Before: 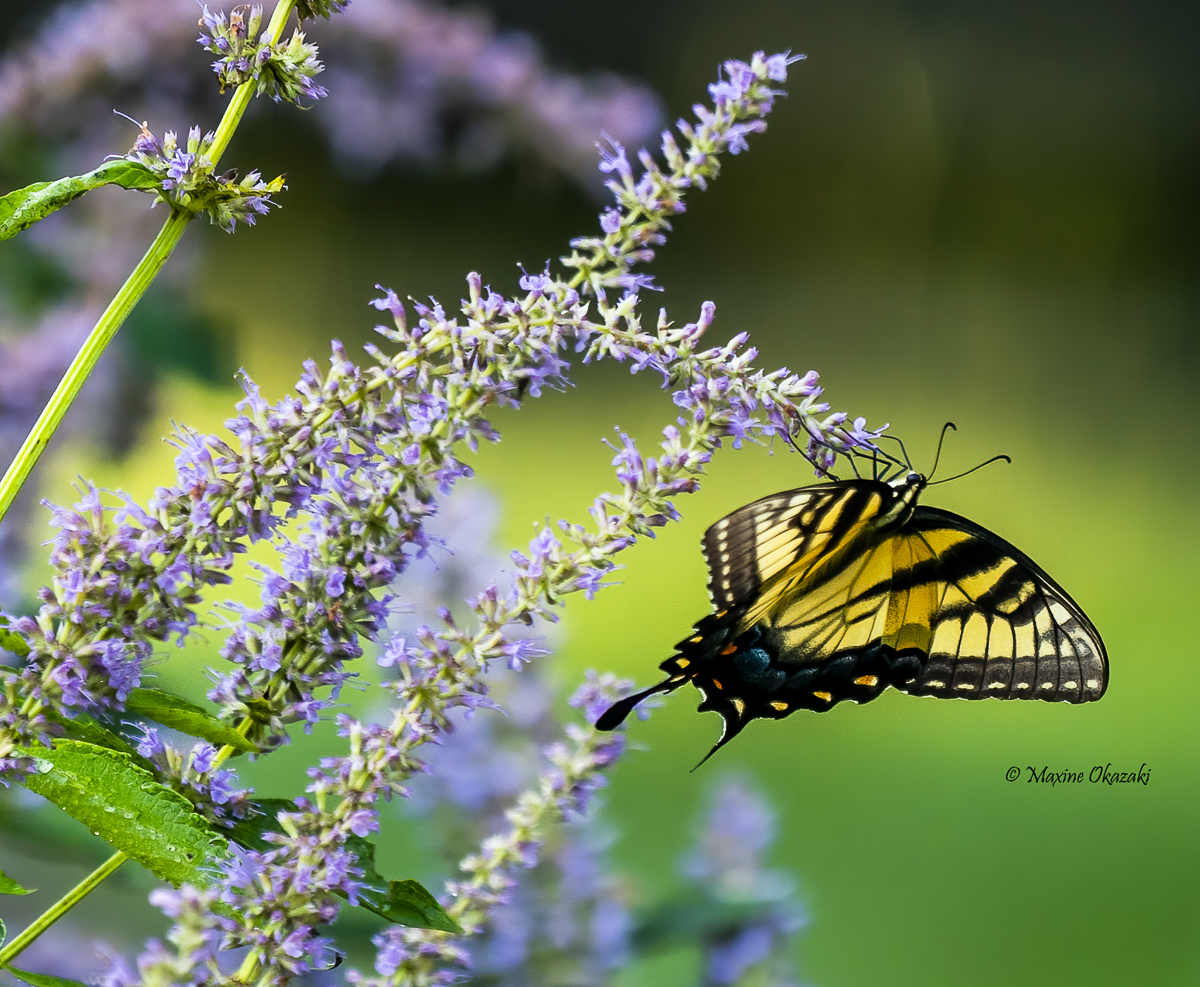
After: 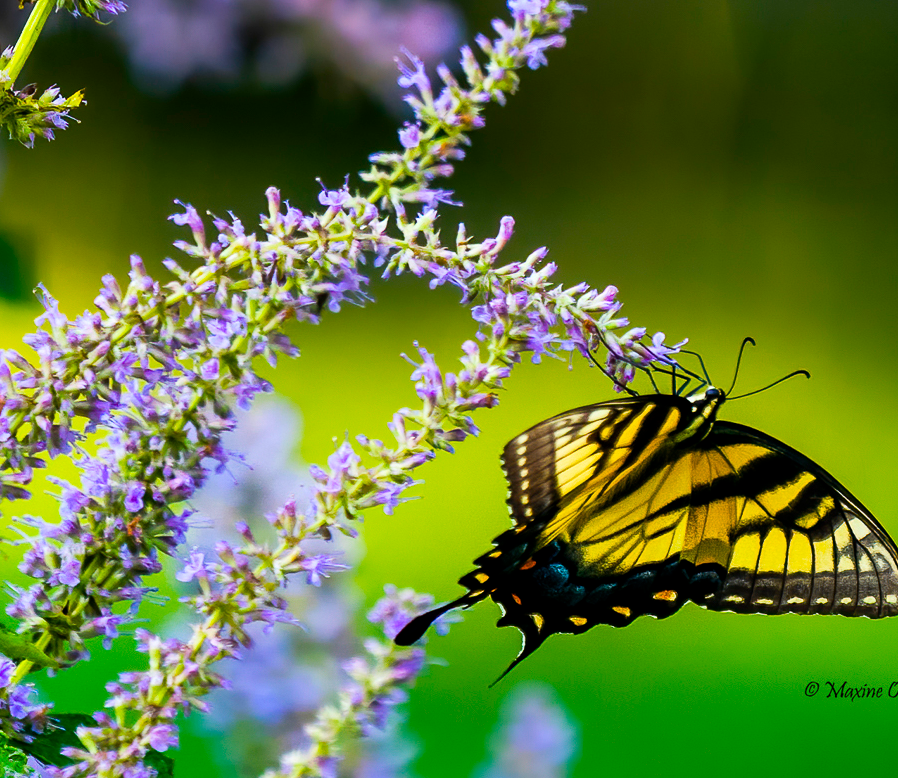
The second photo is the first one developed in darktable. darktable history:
tone equalizer: on, module defaults
crop: left 16.768%, top 8.653%, right 8.362%, bottom 12.485%
color balance rgb: linear chroma grading › global chroma 15%, perceptual saturation grading › global saturation 30%
